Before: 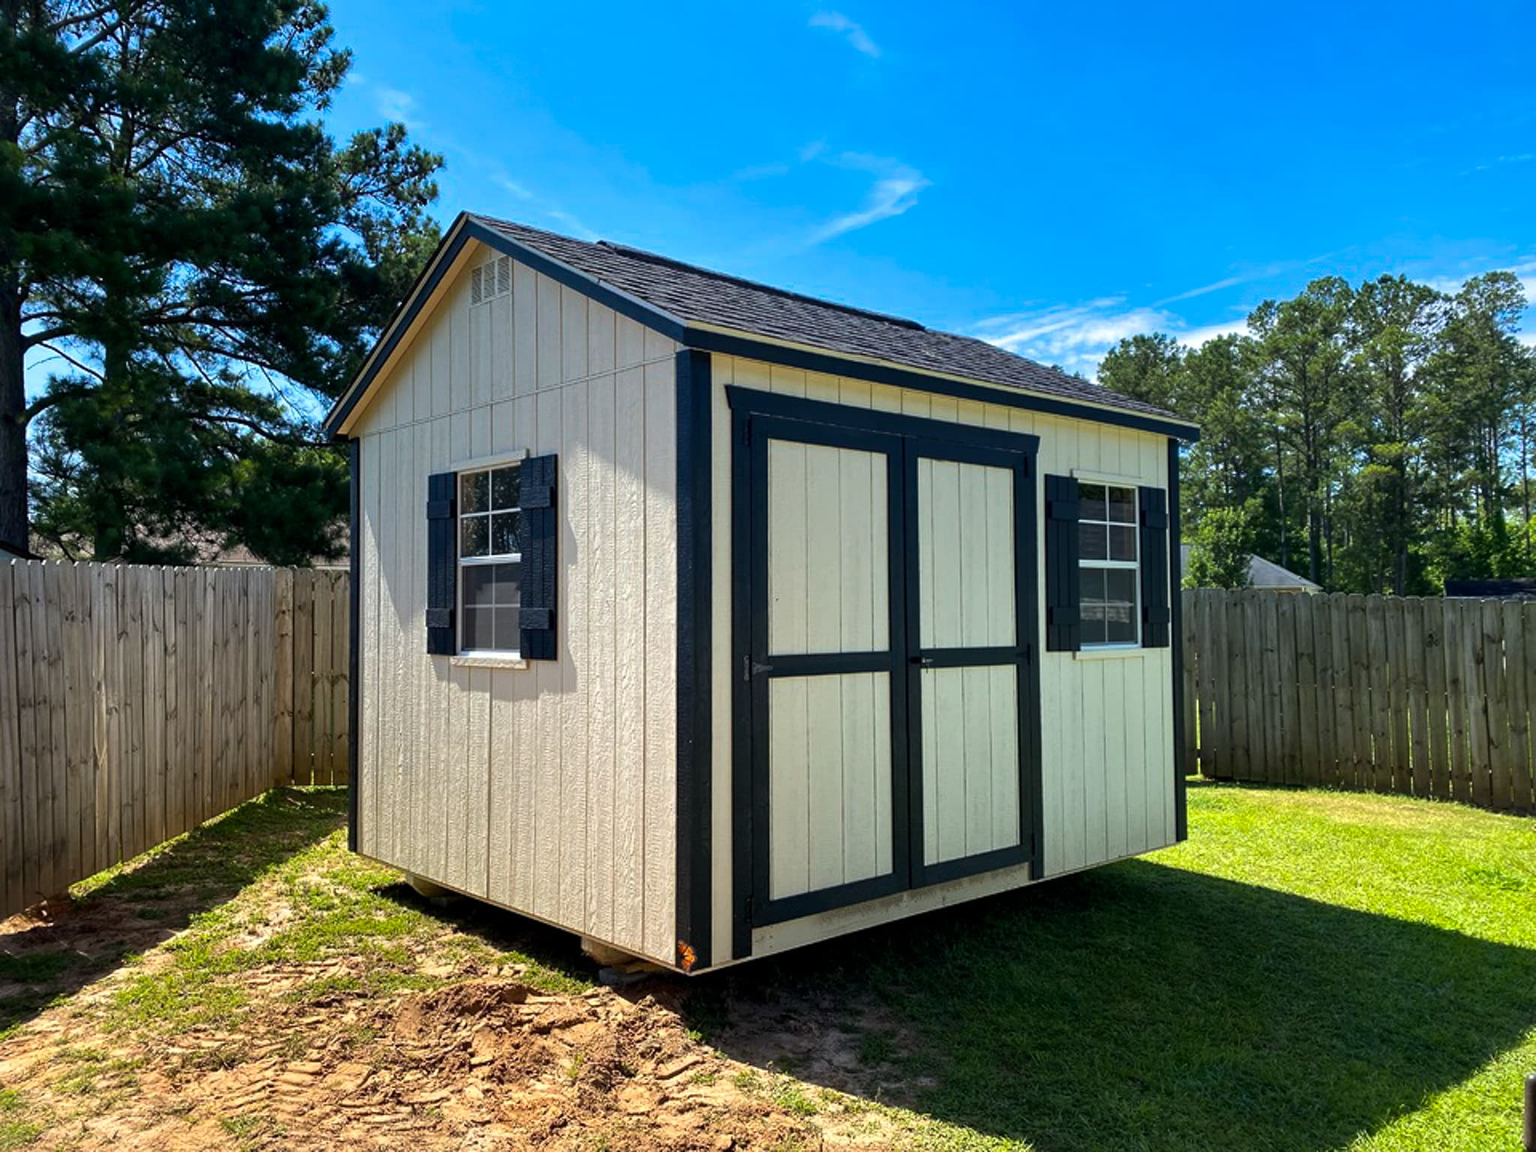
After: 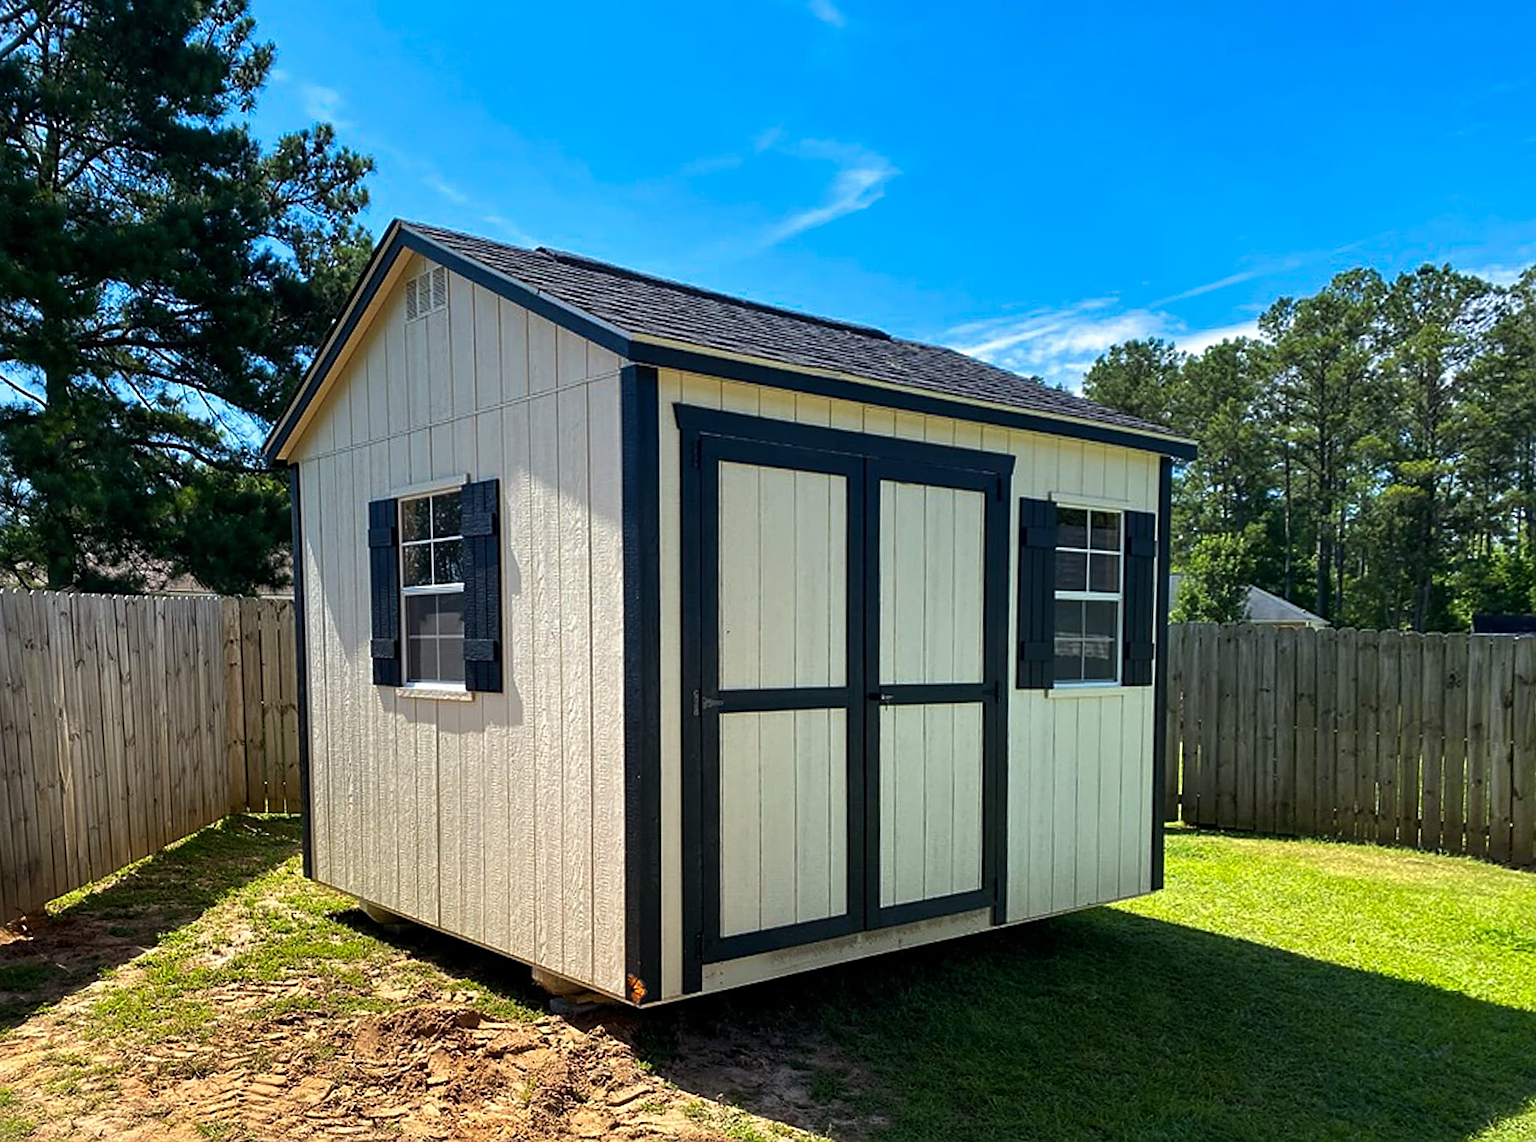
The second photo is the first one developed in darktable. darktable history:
sharpen: on, module defaults
rotate and perspective: rotation 0.062°, lens shift (vertical) 0.115, lens shift (horizontal) -0.133, crop left 0.047, crop right 0.94, crop top 0.061, crop bottom 0.94
